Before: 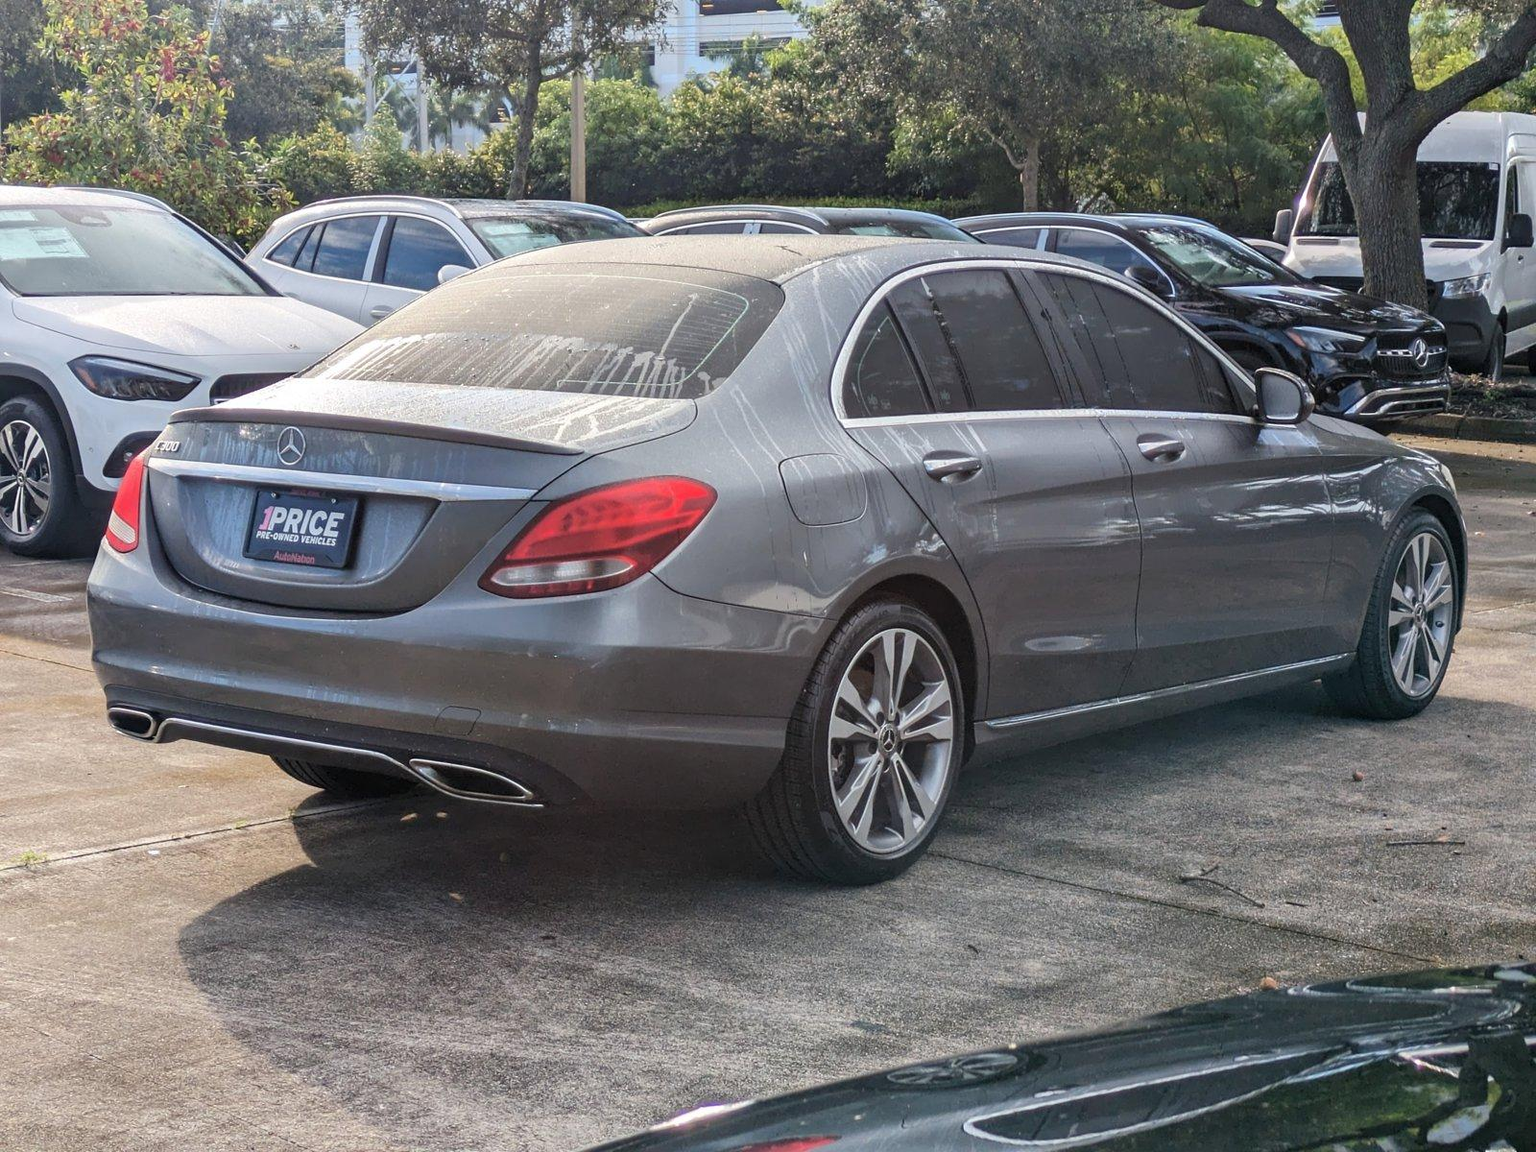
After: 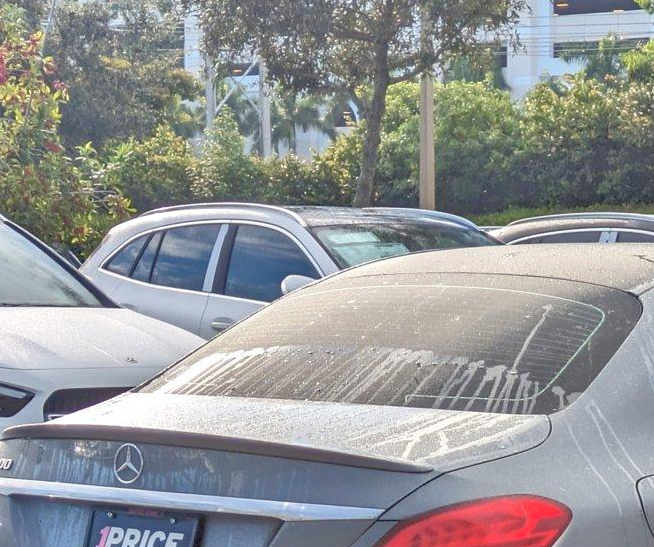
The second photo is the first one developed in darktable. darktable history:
shadows and highlights: shadows 52.67, soften with gaussian
tone equalizer: -7 EV 0.141 EV, -6 EV 0.627 EV, -5 EV 1.15 EV, -4 EV 1.3 EV, -3 EV 1.14 EV, -2 EV 0.6 EV, -1 EV 0.161 EV
crop and rotate: left 10.956%, top 0.089%, right 48.149%, bottom 54.301%
